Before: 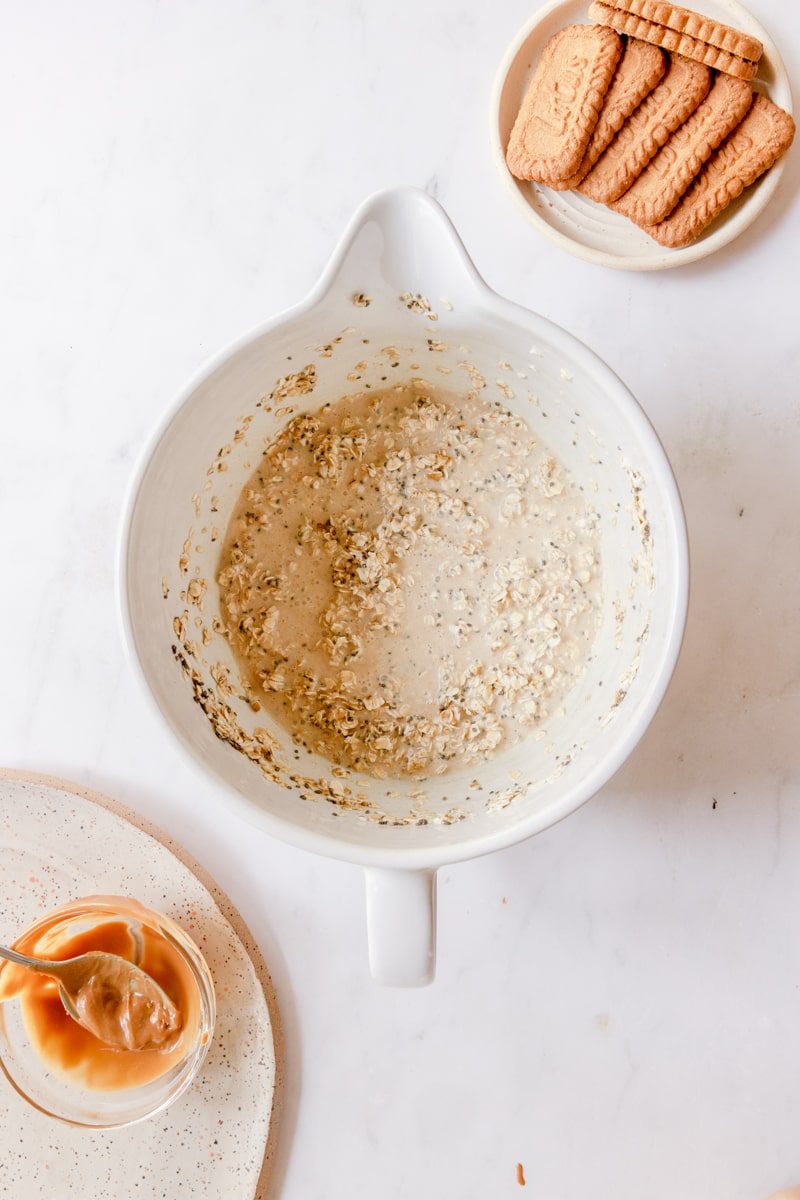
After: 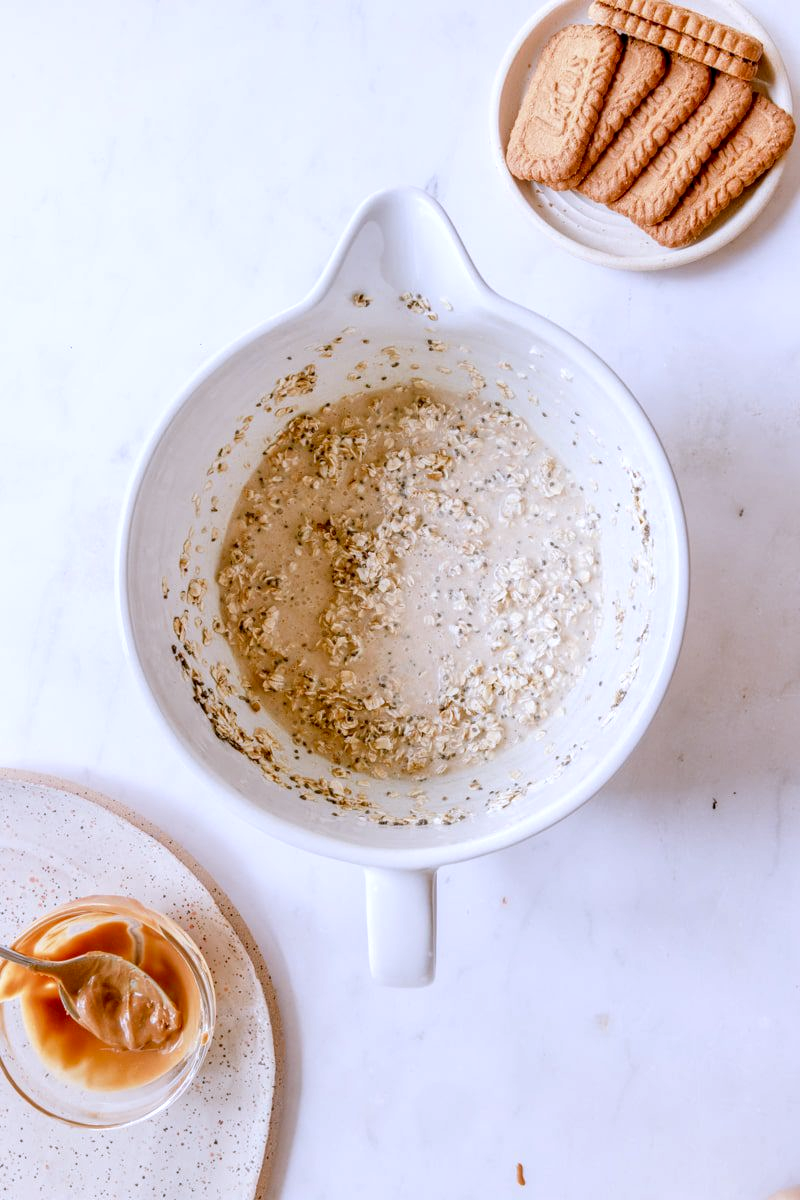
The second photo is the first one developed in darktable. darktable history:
white balance: red 0.967, blue 1.119, emerald 0.756
local contrast: detail 130%
